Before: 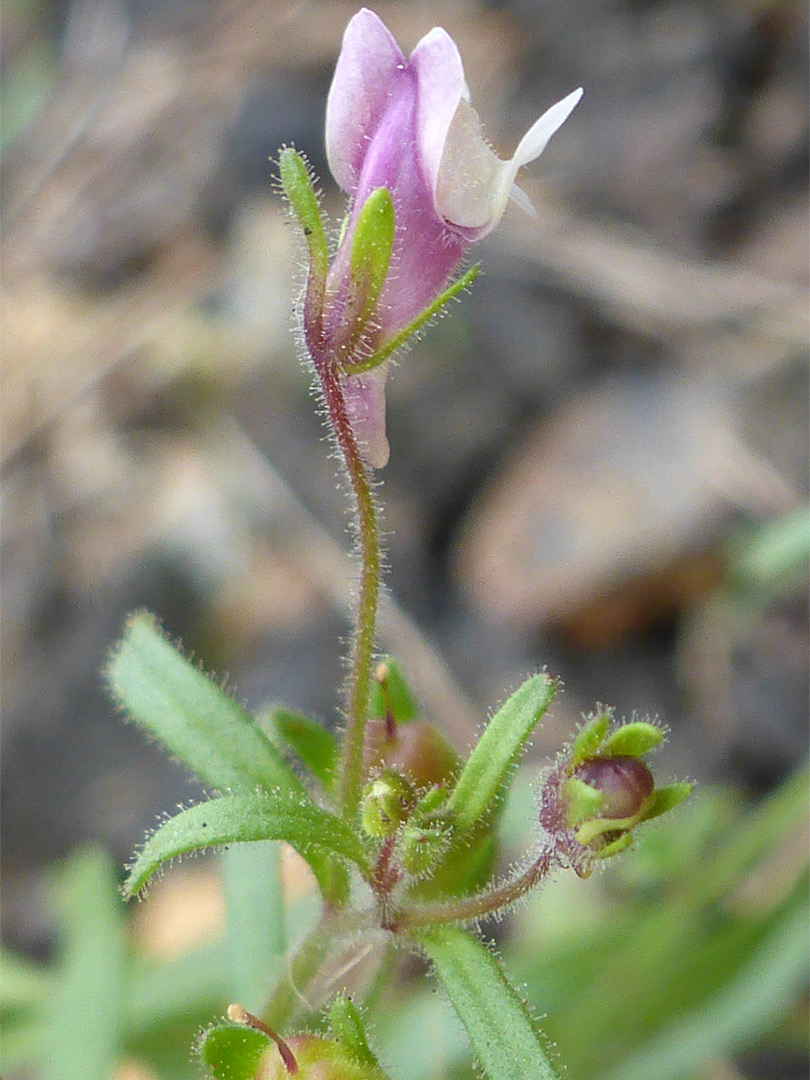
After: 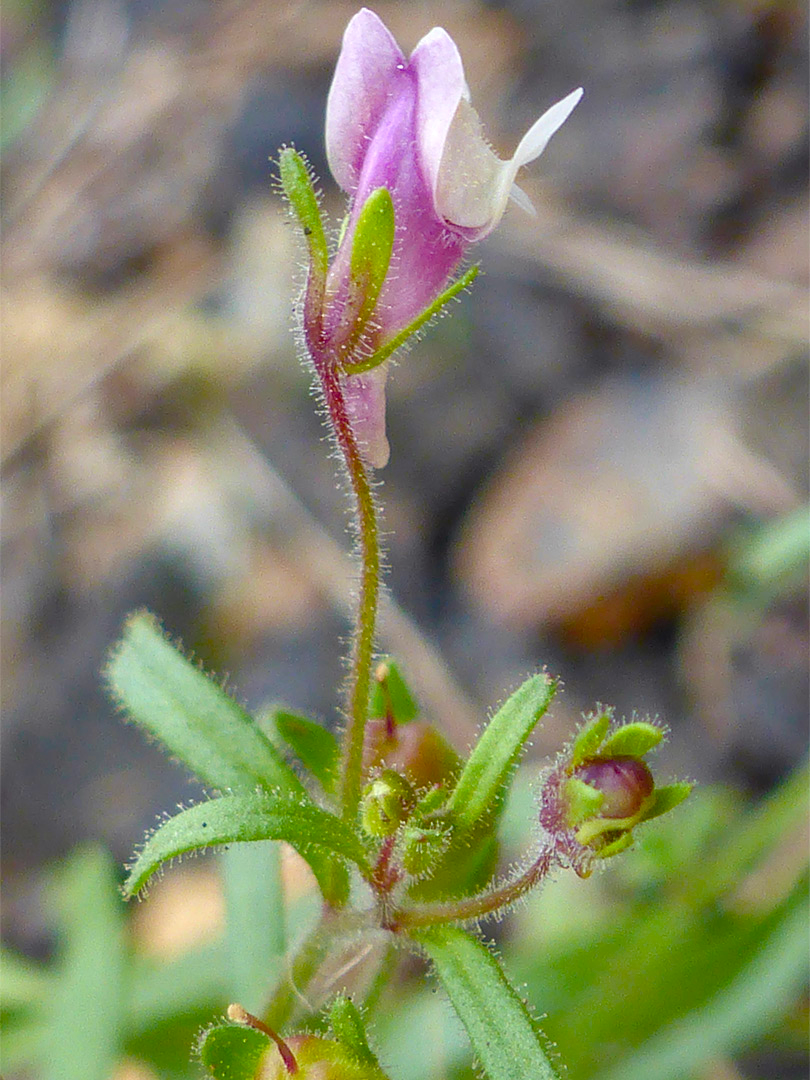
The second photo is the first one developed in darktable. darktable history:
color balance rgb: shadows lift › chroma 2.942%, shadows lift › hue 279.31°, perceptual saturation grading › global saturation 34.944%, perceptual saturation grading › highlights -29.931%, perceptual saturation grading › shadows 34.681%, global vibrance 20%
local contrast: detail 109%
exposure: compensate highlight preservation false
shadows and highlights: highlights color adjustment 0.386%, low approximation 0.01, soften with gaussian
